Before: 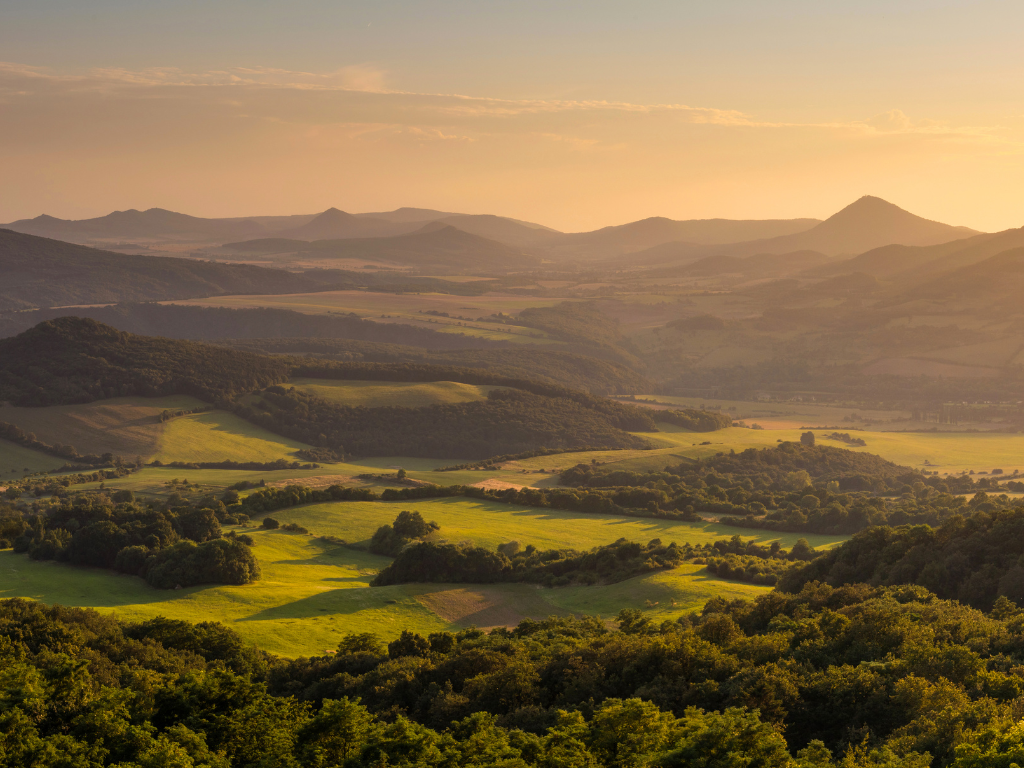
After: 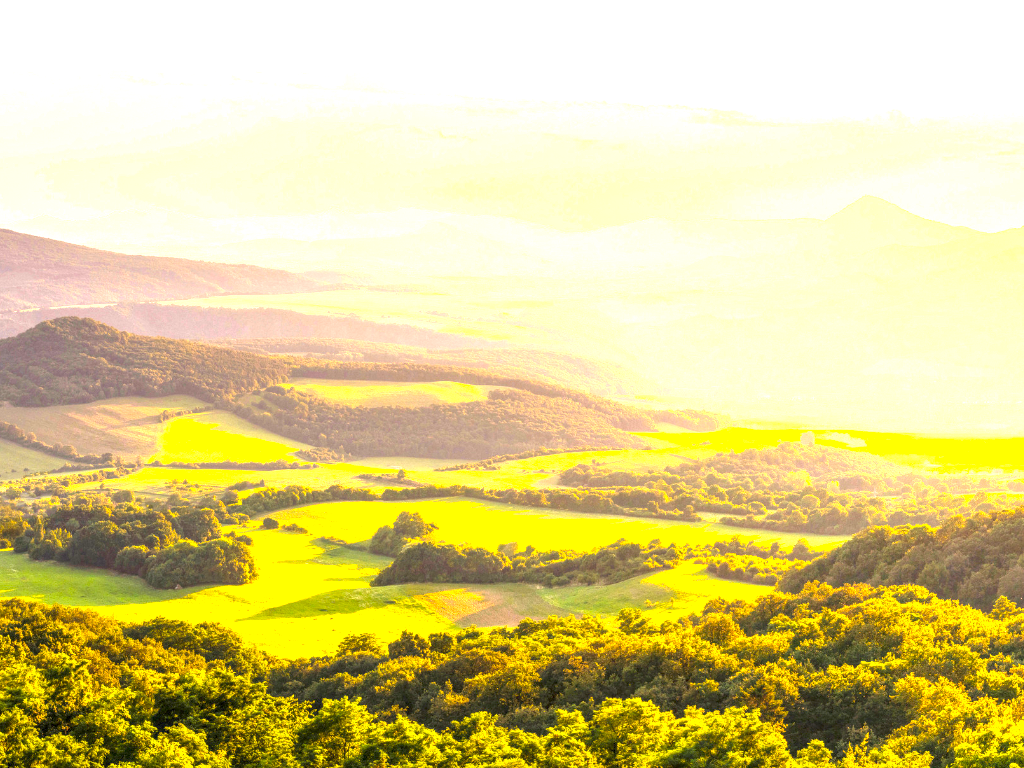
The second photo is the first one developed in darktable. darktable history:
exposure: exposure 3 EV, compensate highlight preservation false
local contrast: on, module defaults
contrast brightness saturation: contrast 0.04, saturation 0.07
color balance rgb: perceptual saturation grading › global saturation 20%, global vibrance 20%
